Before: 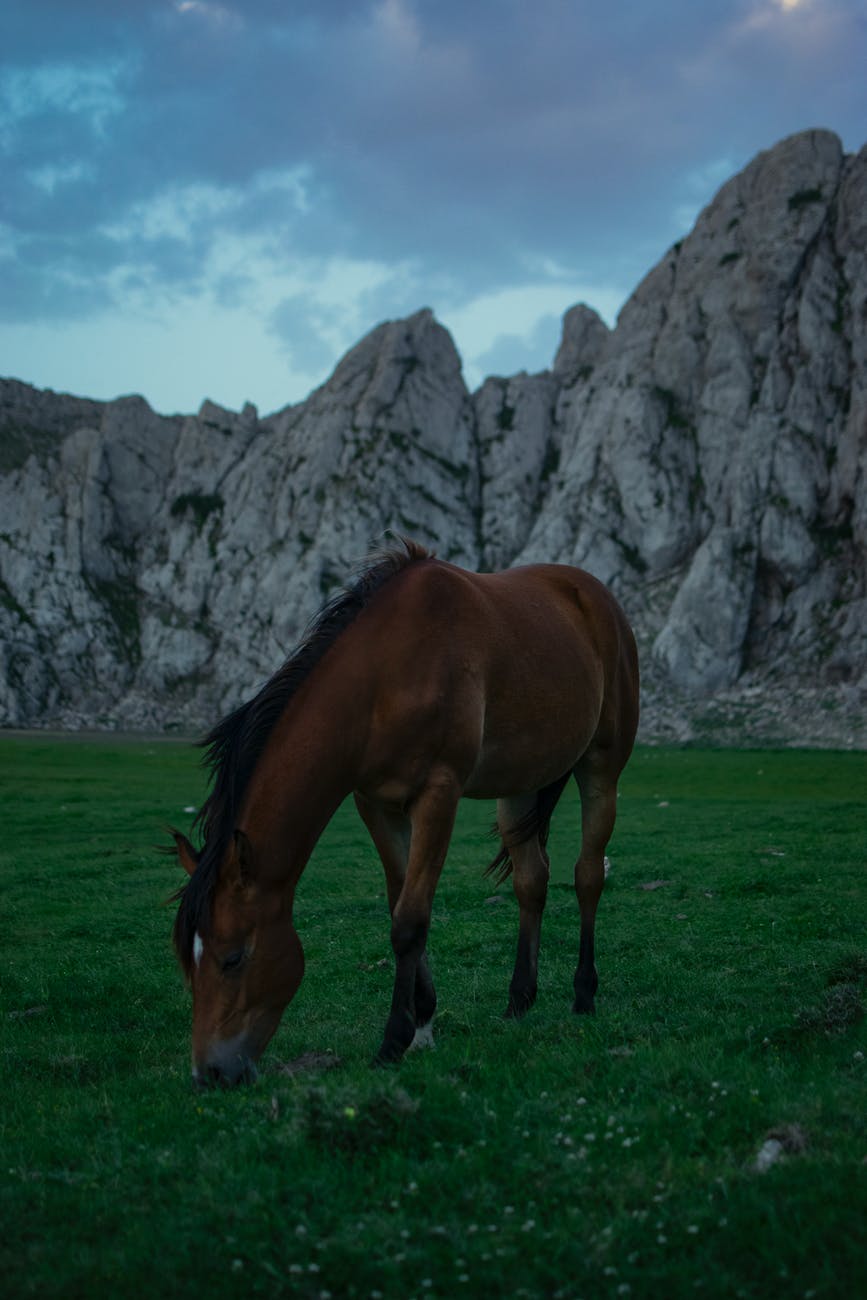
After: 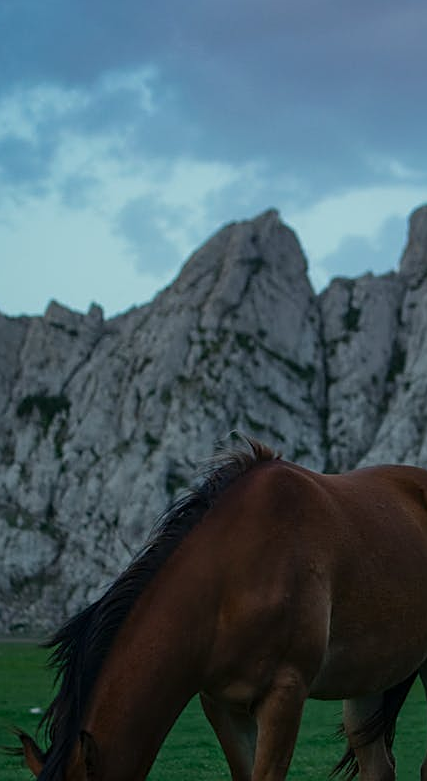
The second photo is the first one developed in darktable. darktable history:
crop: left 17.835%, top 7.675%, right 32.881%, bottom 32.213%
sharpen: on, module defaults
